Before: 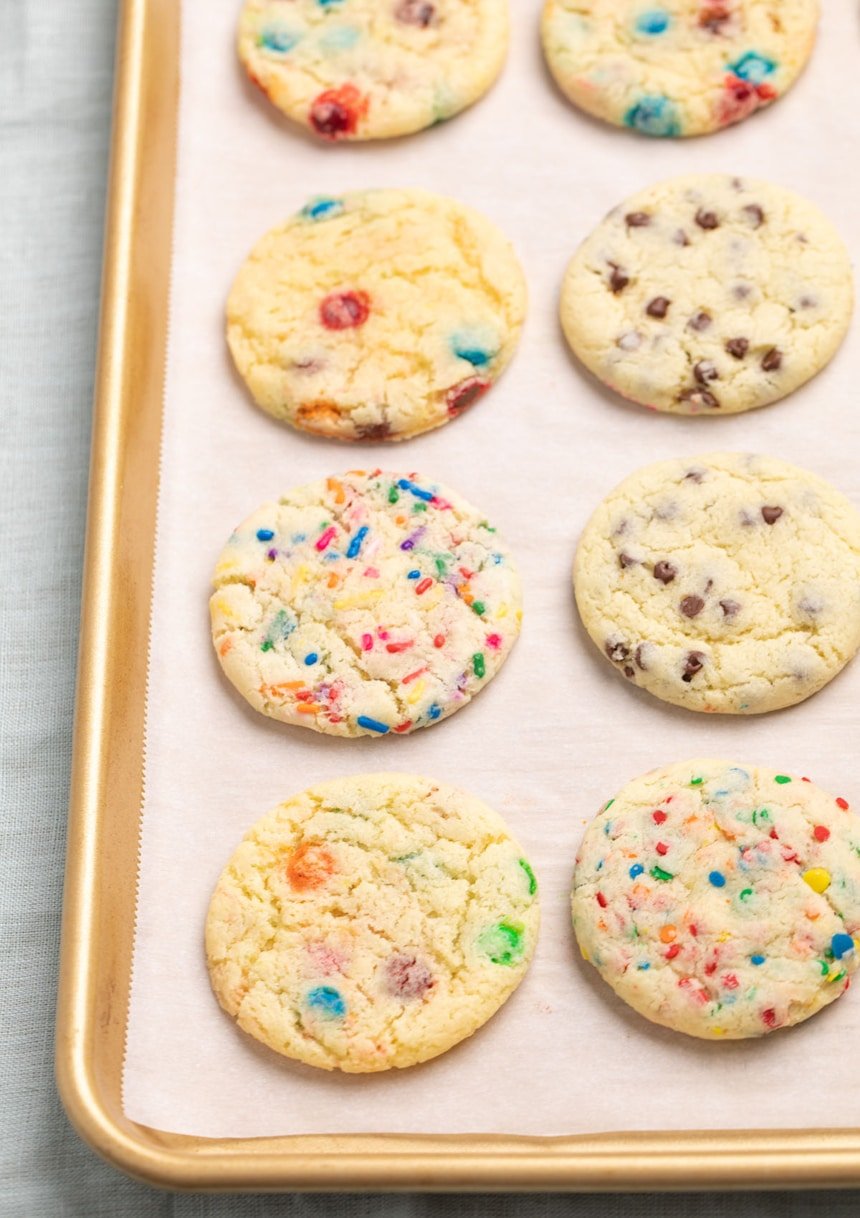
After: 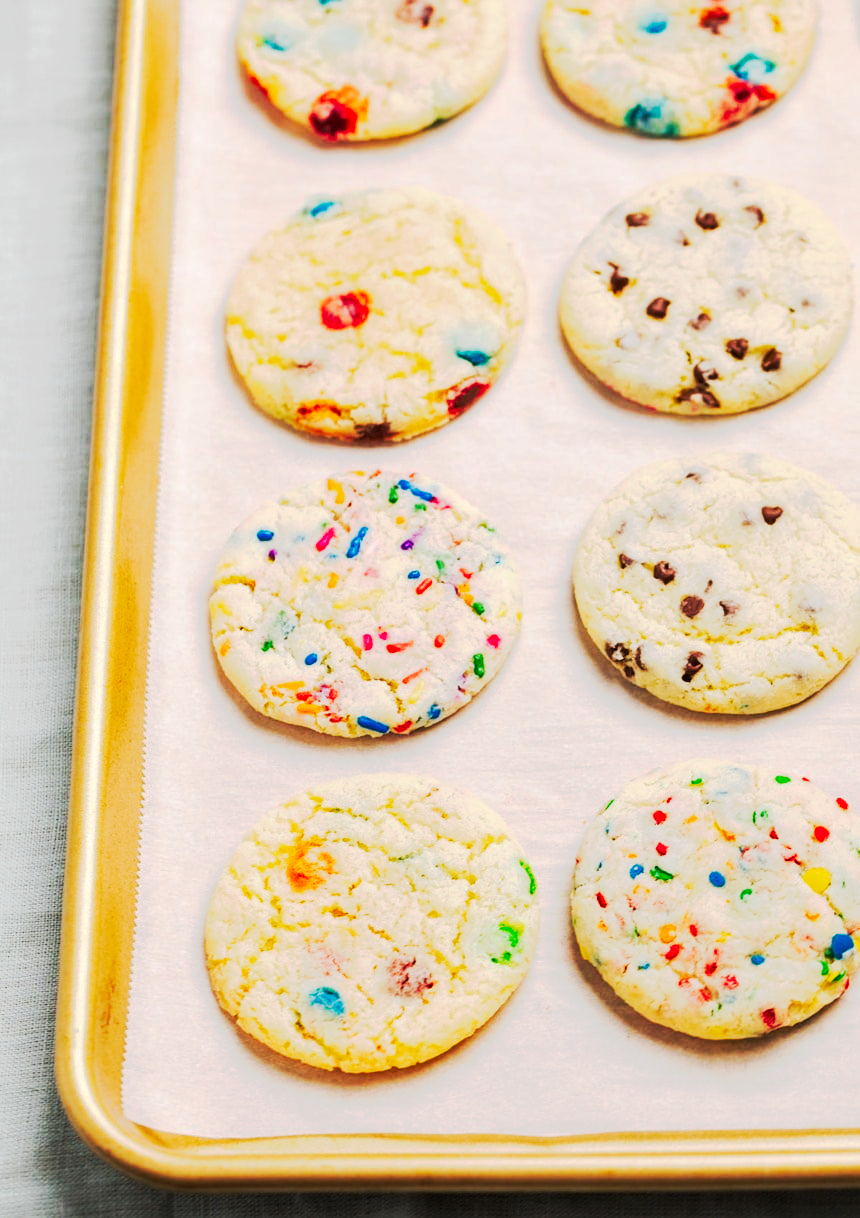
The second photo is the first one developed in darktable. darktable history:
tone curve: curves: ch0 [(0, 0) (0.003, 0.005) (0.011, 0.007) (0.025, 0.009) (0.044, 0.013) (0.069, 0.017) (0.1, 0.02) (0.136, 0.029) (0.177, 0.052) (0.224, 0.086) (0.277, 0.129) (0.335, 0.188) (0.399, 0.256) (0.468, 0.361) (0.543, 0.526) (0.623, 0.696) (0.709, 0.784) (0.801, 0.85) (0.898, 0.882) (1, 1)], preserve colors none
